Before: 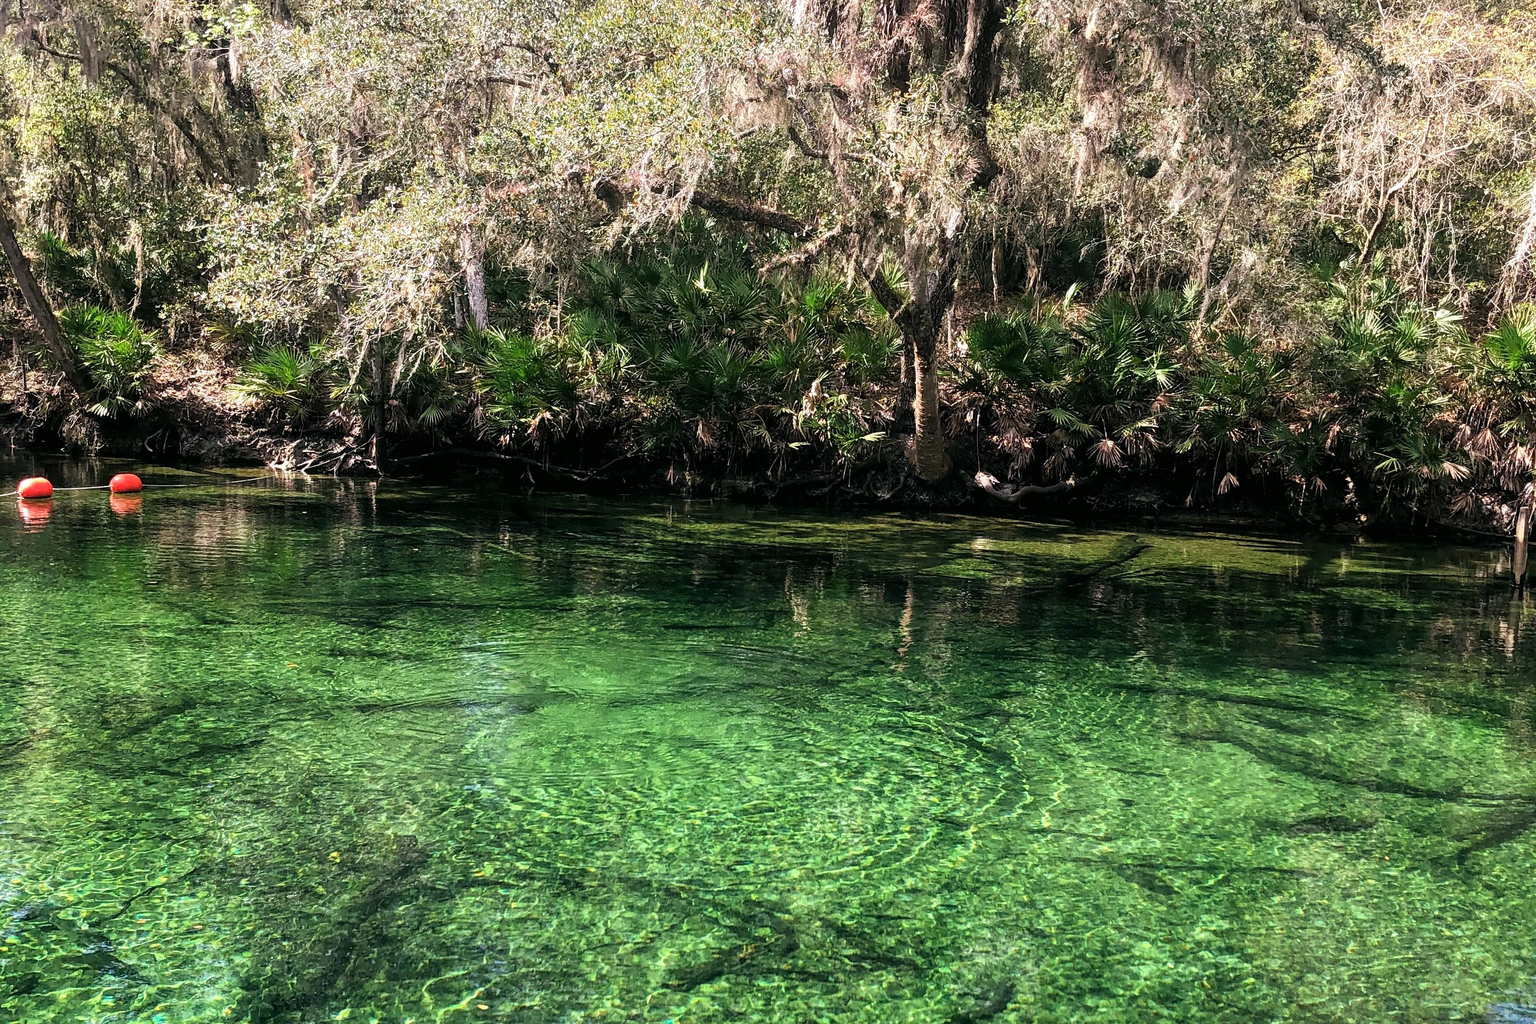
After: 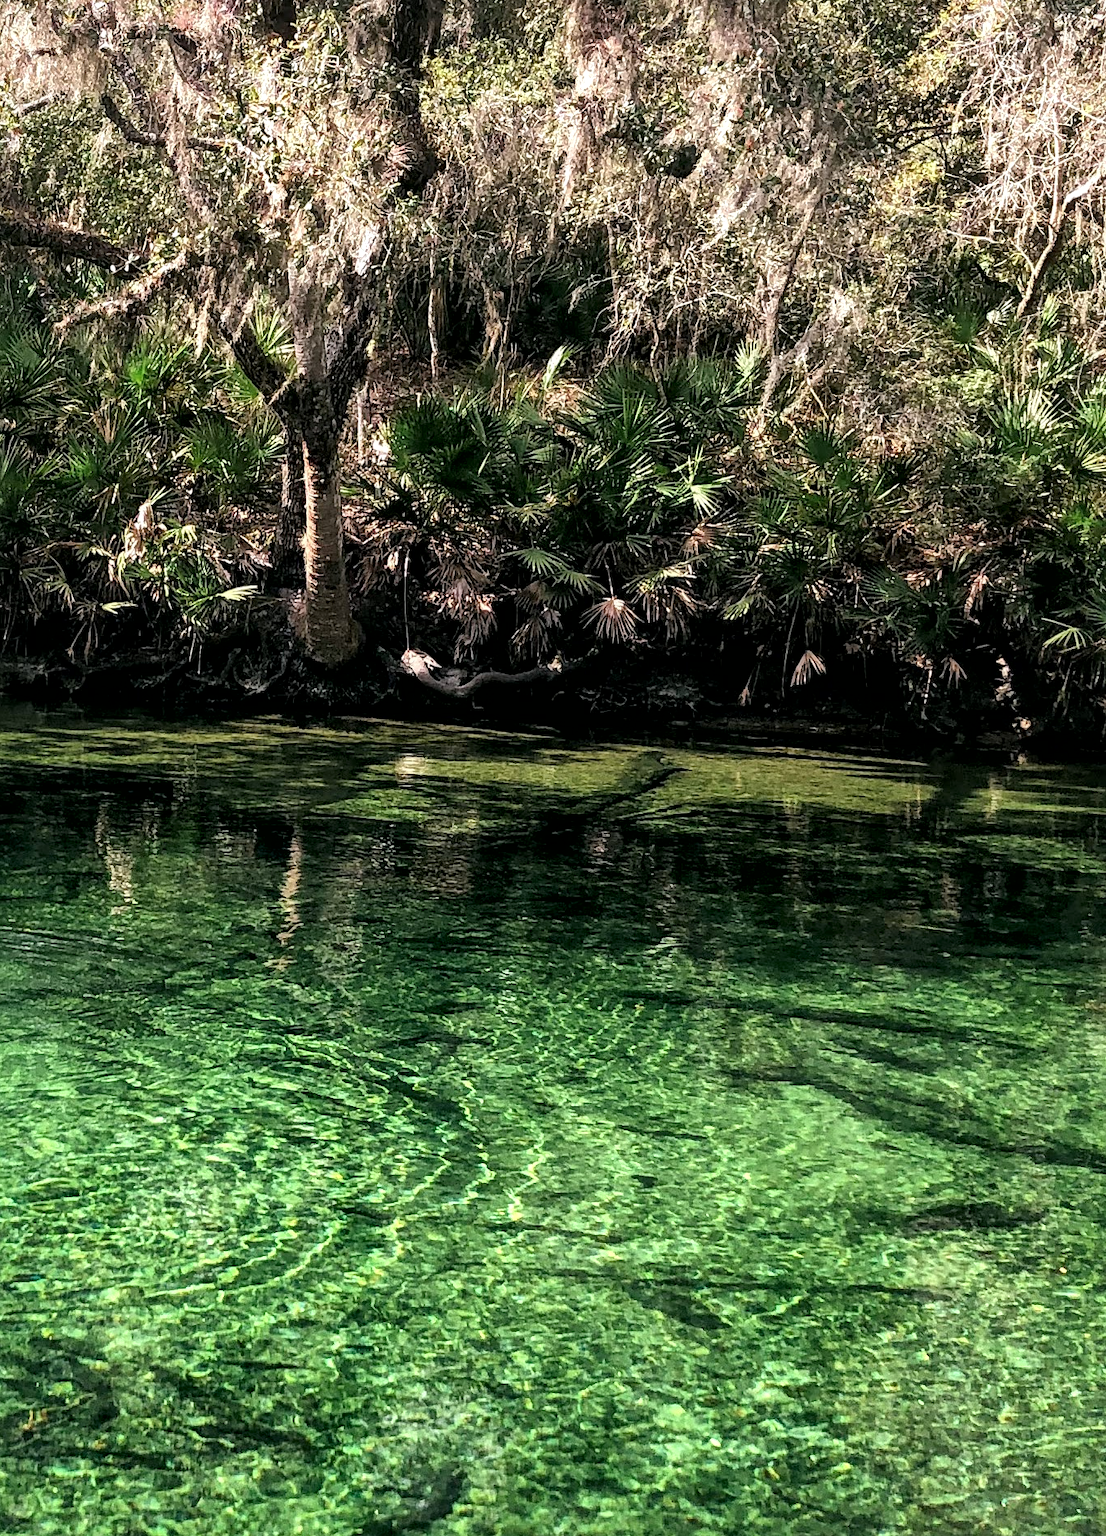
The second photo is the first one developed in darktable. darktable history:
local contrast: mode bilateral grid, contrast 25, coarseness 59, detail 150%, midtone range 0.2
crop: left 47.235%, top 6.629%, right 7.908%
